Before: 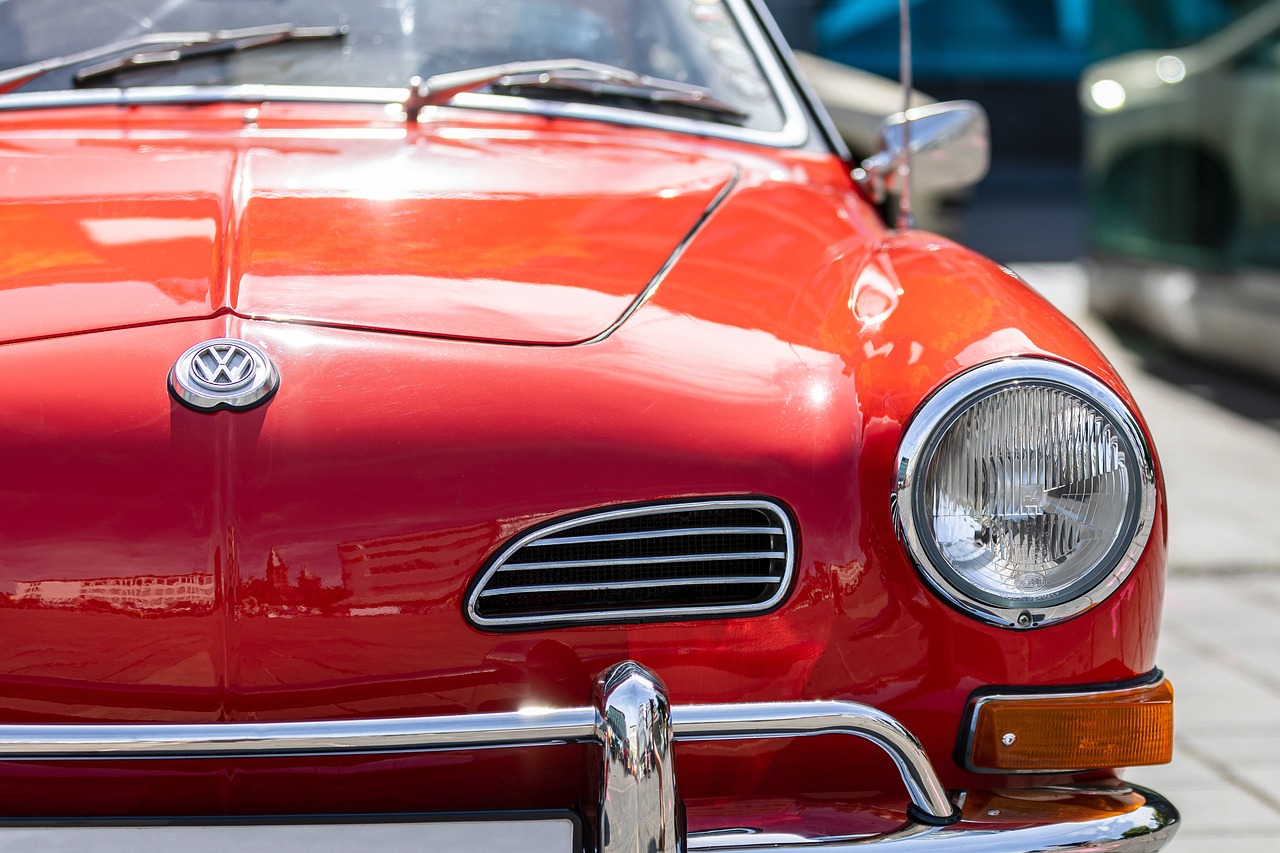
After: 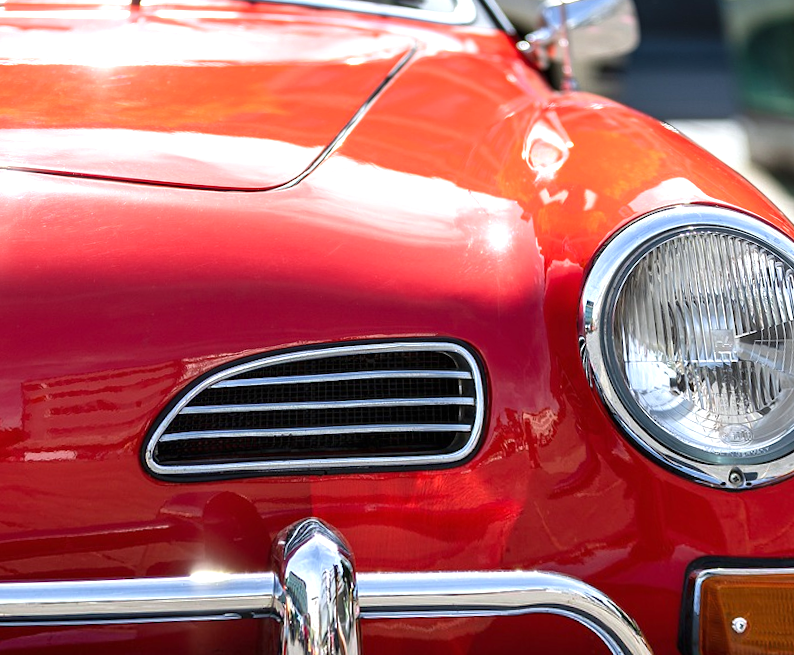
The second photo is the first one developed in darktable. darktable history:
white balance: red 0.986, blue 1.01
exposure: black level correction 0, exposure 0.5 EV, compensate exposure bias true, compensate highlight preservation false
crop: left 16.768%, top 8.653%, right 8.362%, bottom 12.485%
rotate and perspective: rotation 0.72°, lens shift (vertical) -0.352, lens shift (horizontal) -0.051, crop left 0.152, crop right 0.859, crop top 0.019, crop bottom 0.964
